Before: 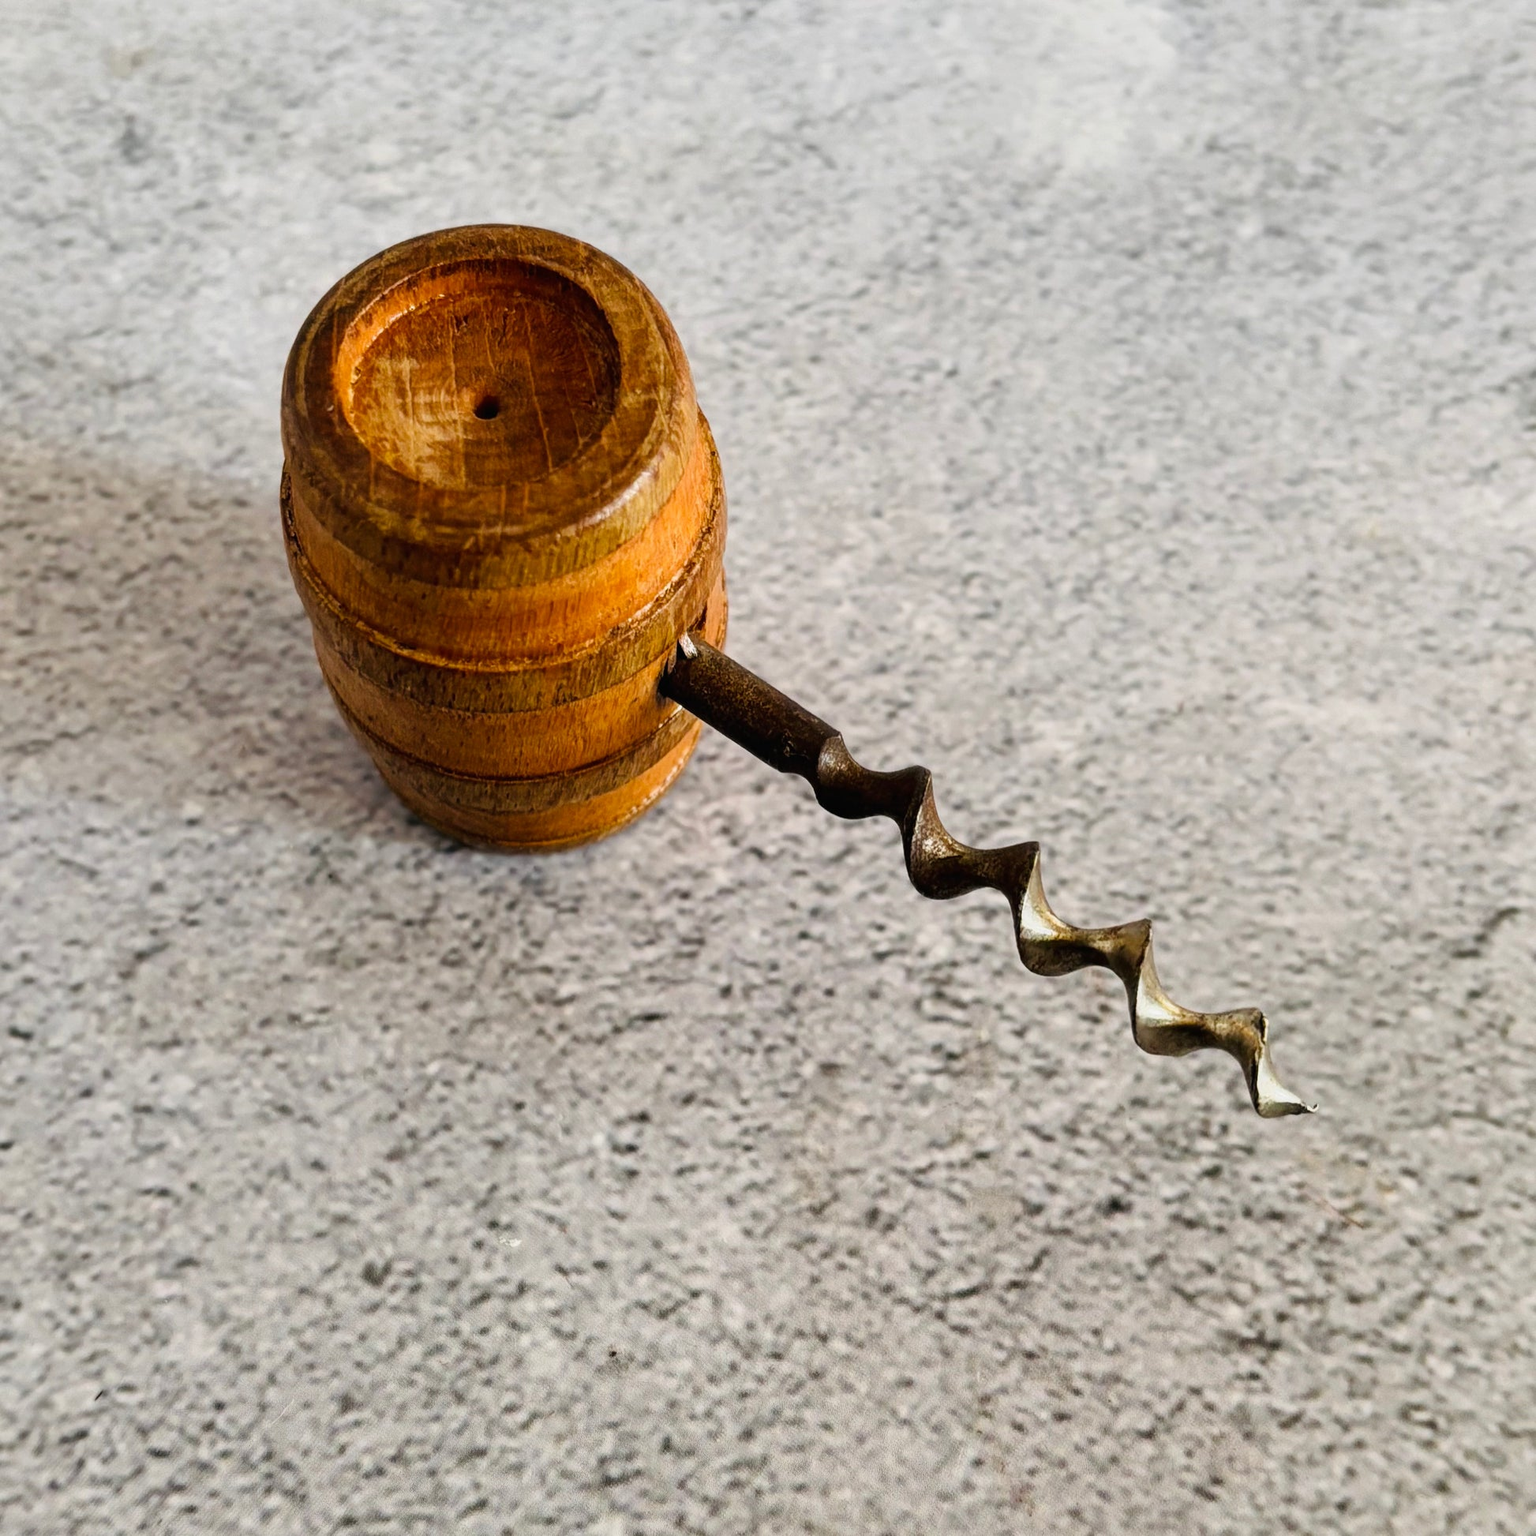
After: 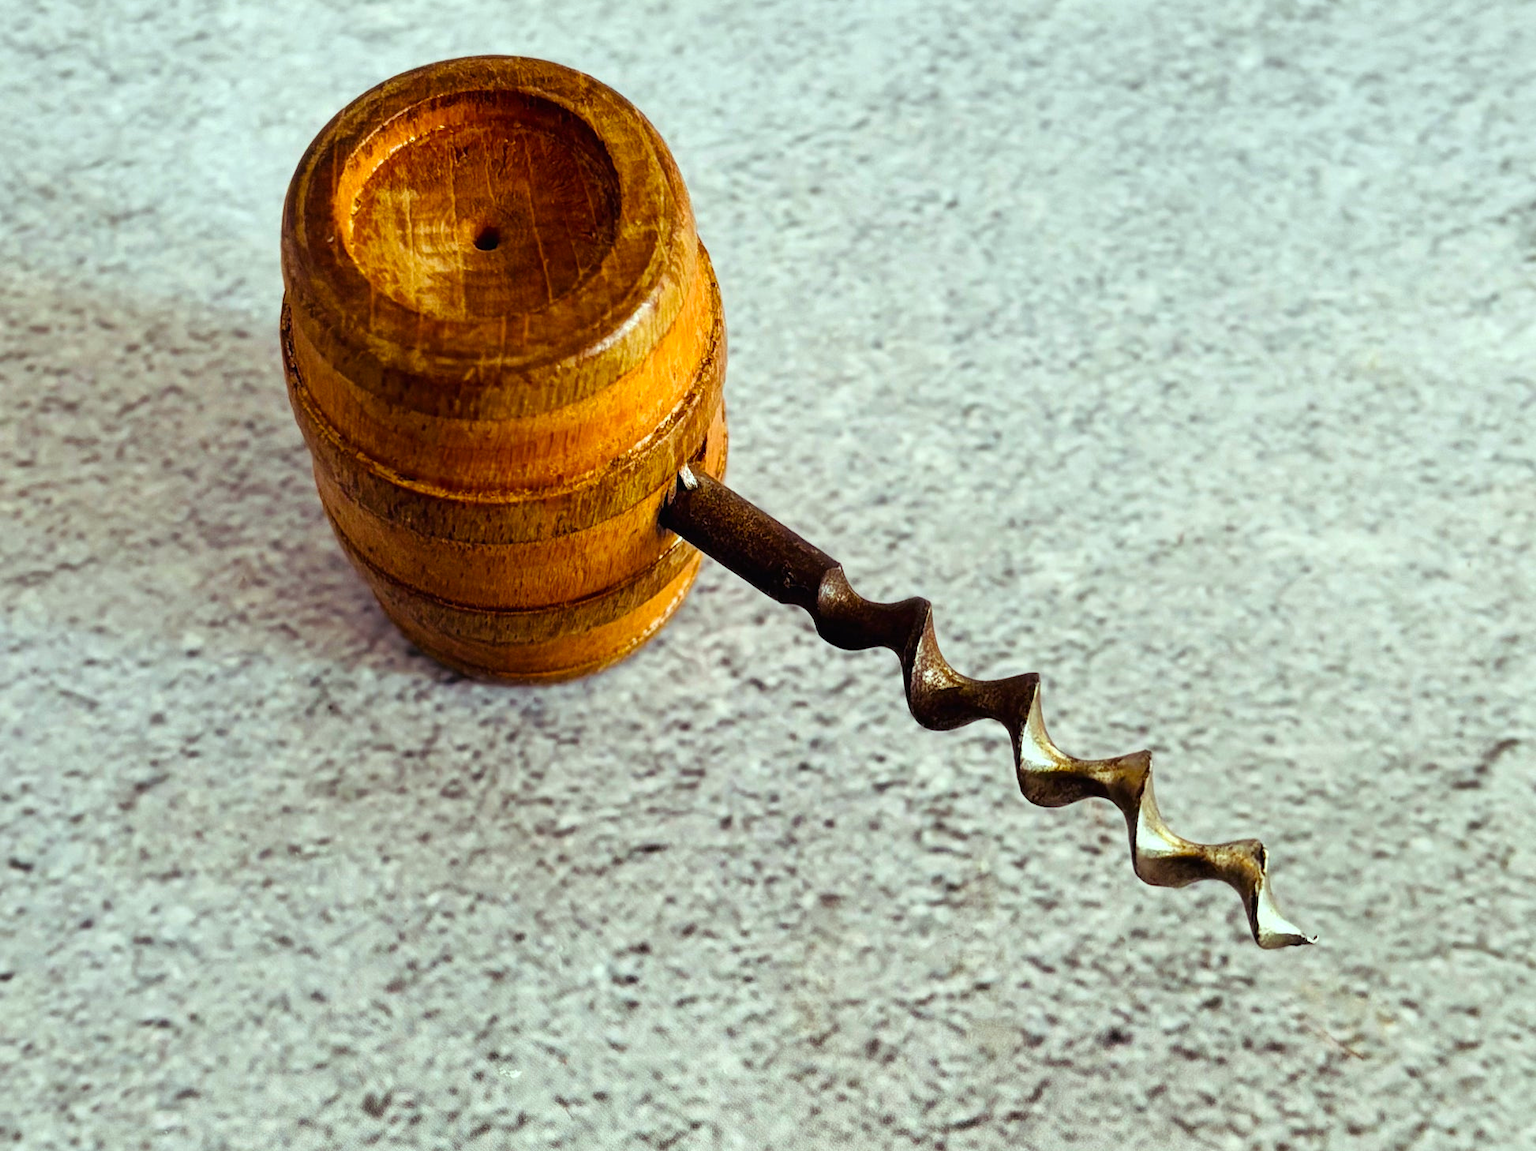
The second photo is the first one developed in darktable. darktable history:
crop: top 11.038%, bottom 13.962%
color balance rgb: shadows lift › luminance 0.49%, shadows lift › chroma 6.83%, shadows lift › hue 300.29°, power › hue 208.98°, highlights gain › luminance 20.24%, highlights gain › chroma 2.73%, highlights gain › hue 173.85°, perceptual saturation grading › global saturation 18.05%
